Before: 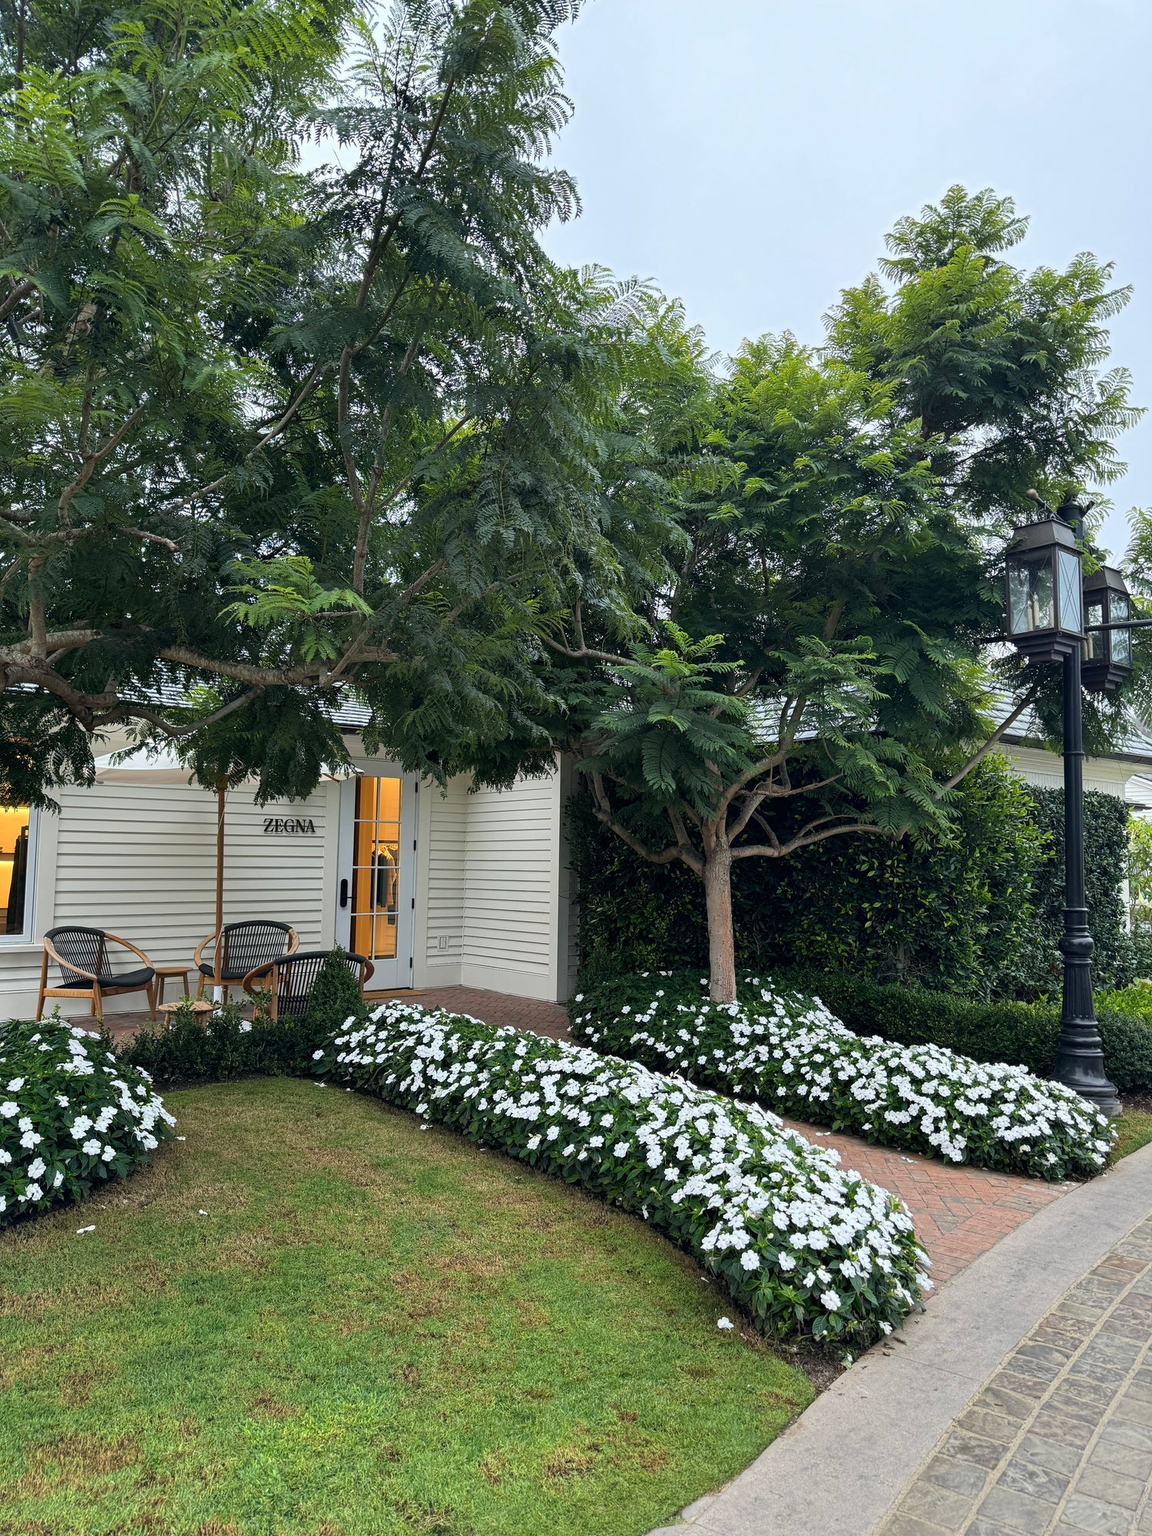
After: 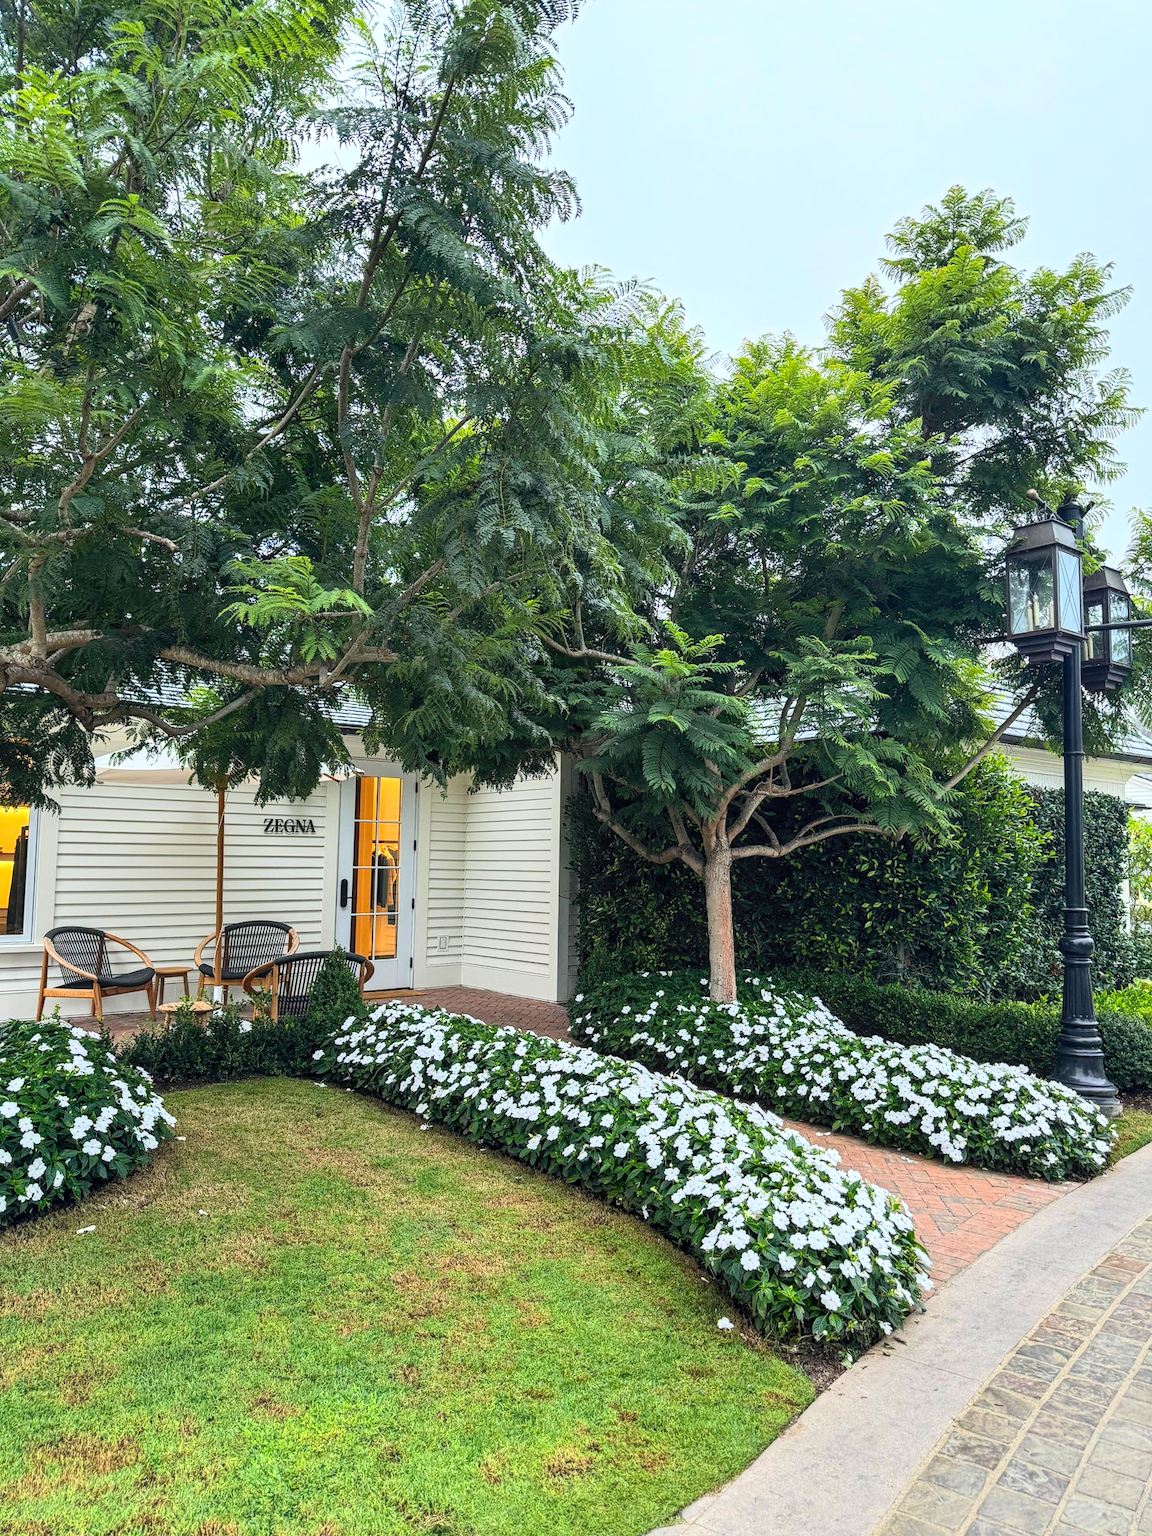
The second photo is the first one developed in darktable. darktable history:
local contrast: on, module defaults
contrast brightness saturation: contrast 0.244, brightness 0.265, saturation 0.371
